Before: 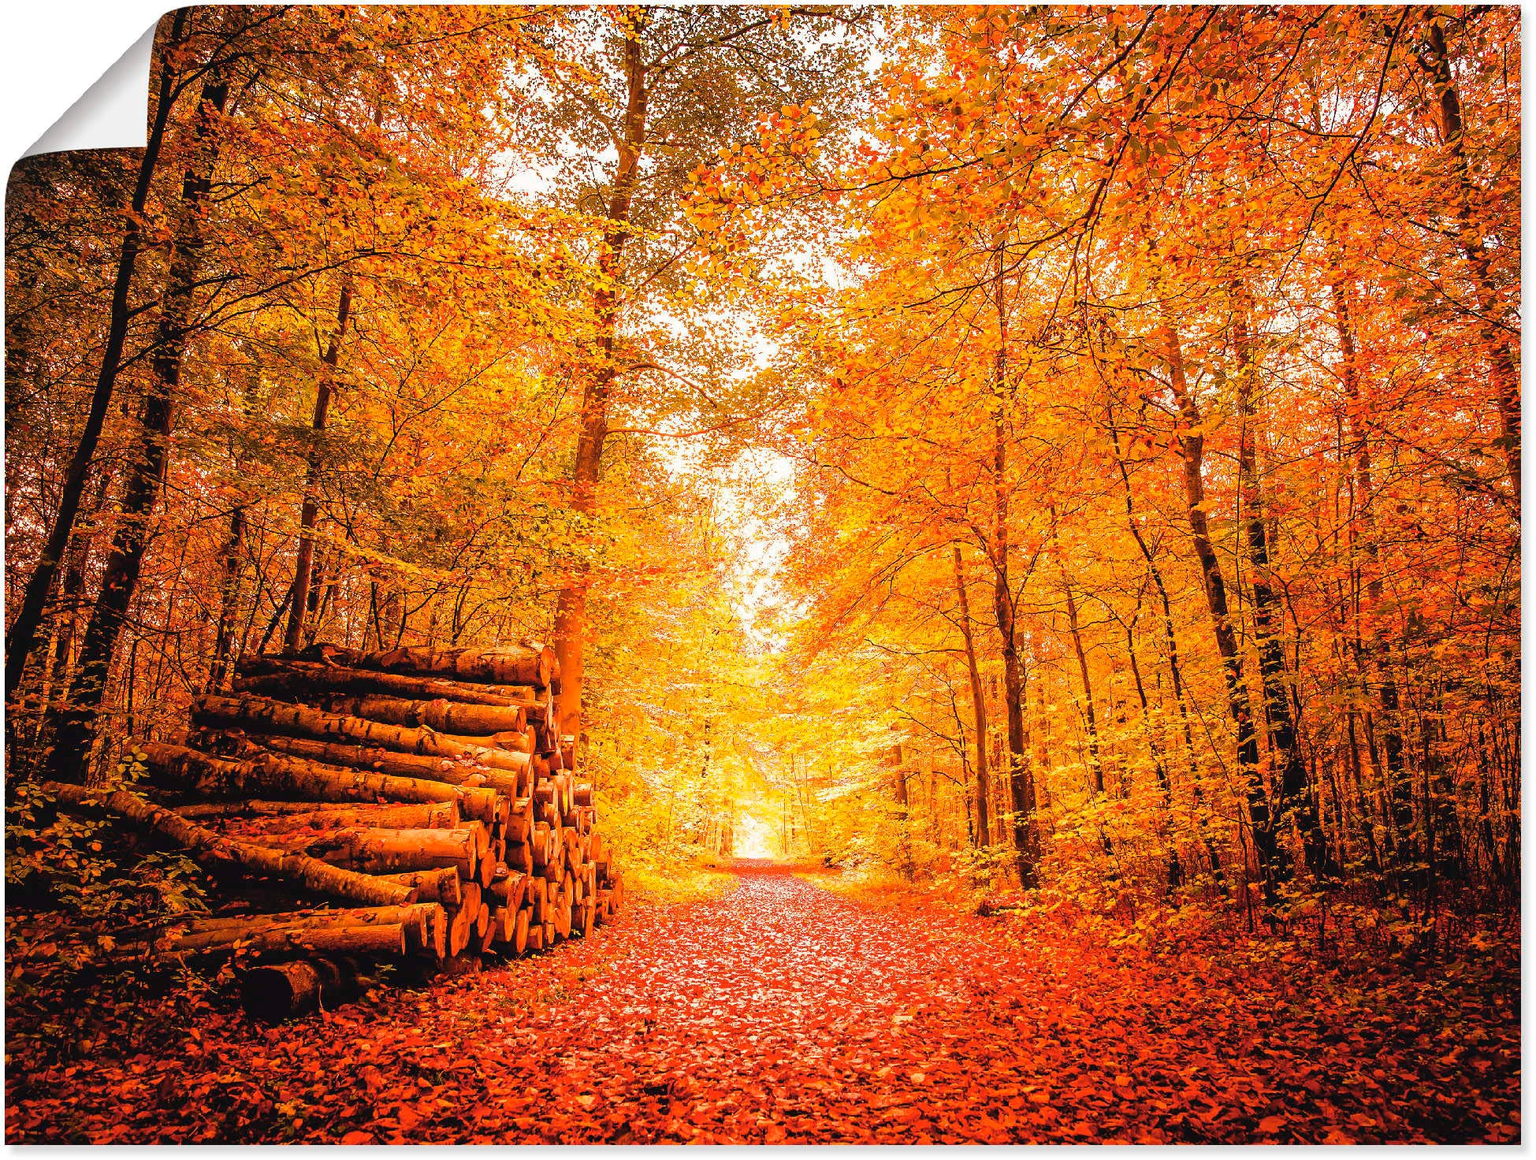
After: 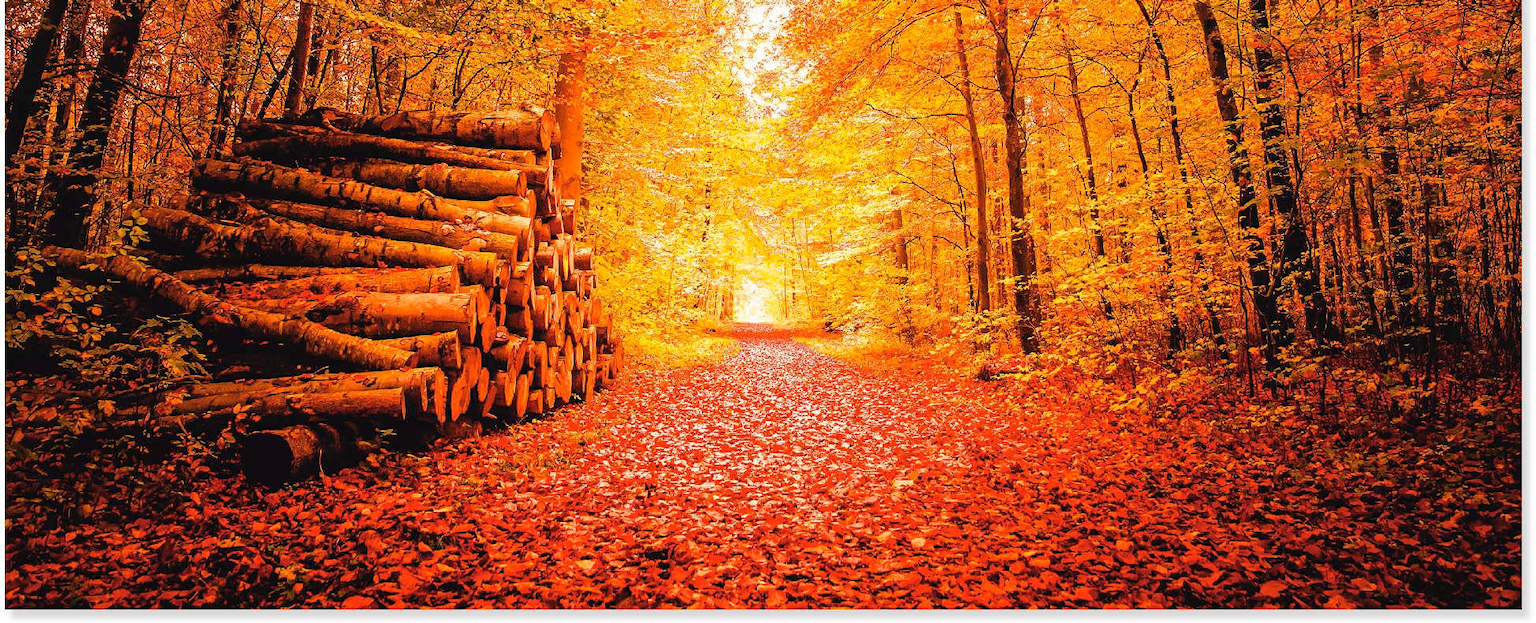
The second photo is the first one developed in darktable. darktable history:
crop and rotate: top 46.237%
local contrast: mode bilateral grid, contrast 15, coarseness 36, detail 105%, midtone range 0.2
